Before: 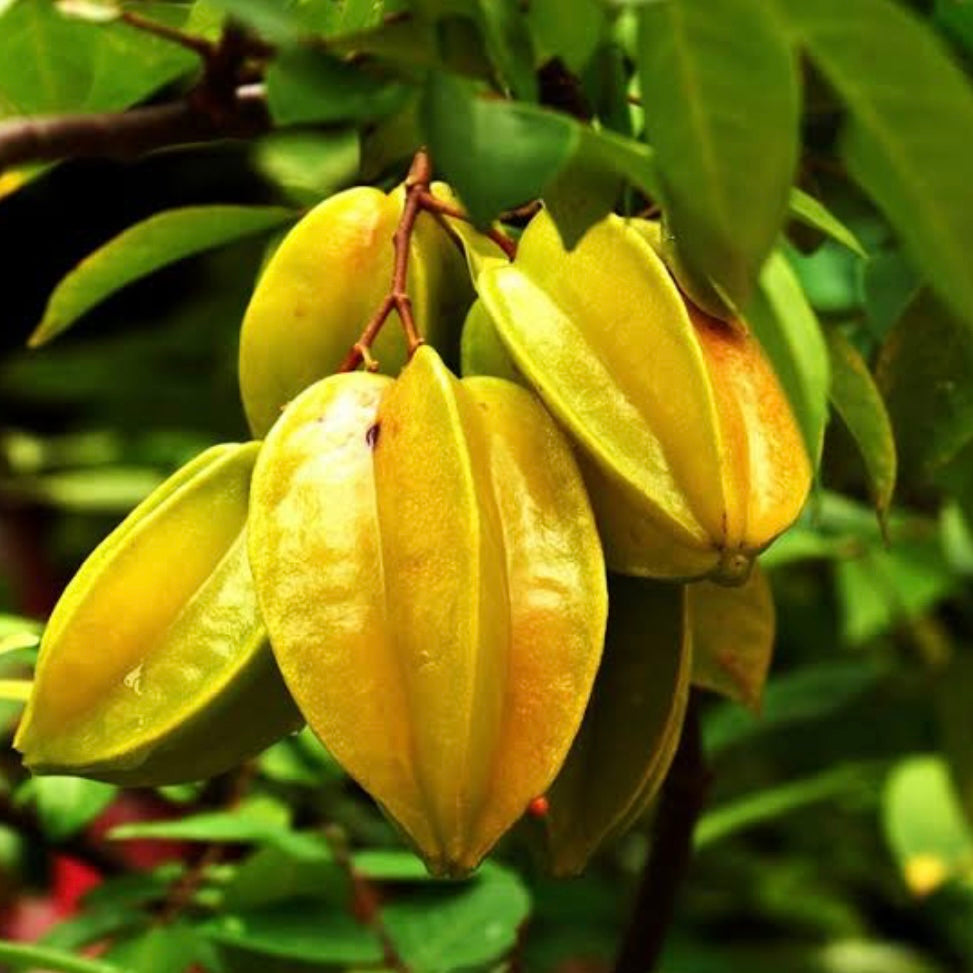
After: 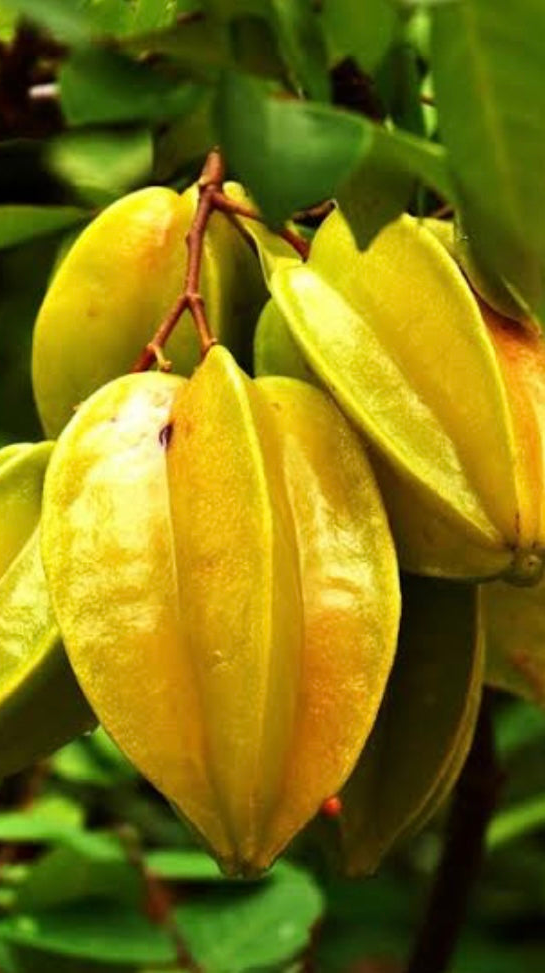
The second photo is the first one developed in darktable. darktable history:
crop: left 21.278%, right 22.64%
